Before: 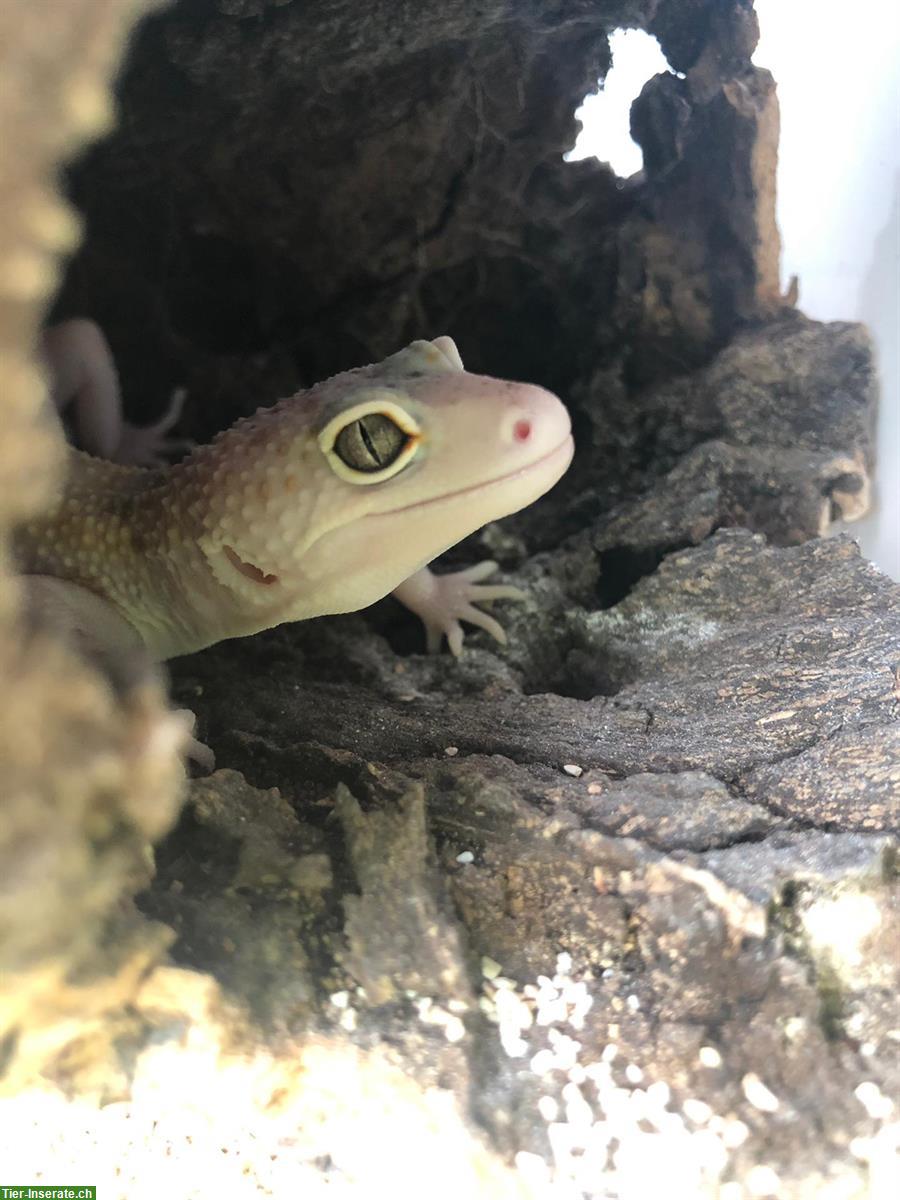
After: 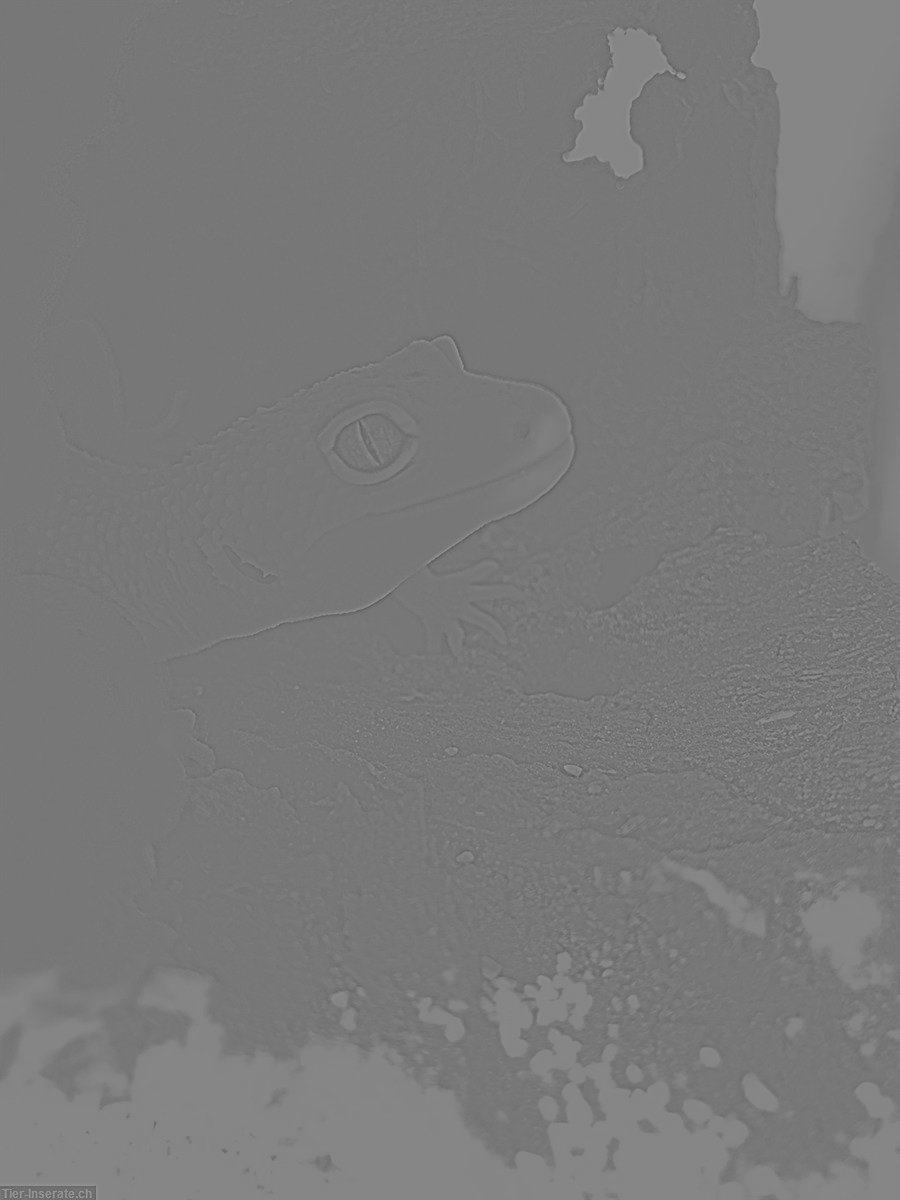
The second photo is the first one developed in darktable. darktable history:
exposure: exposure 0.7 EV, compensate highlight preservation false
highpass: sharpness 6%, contrast boost 7.63%
